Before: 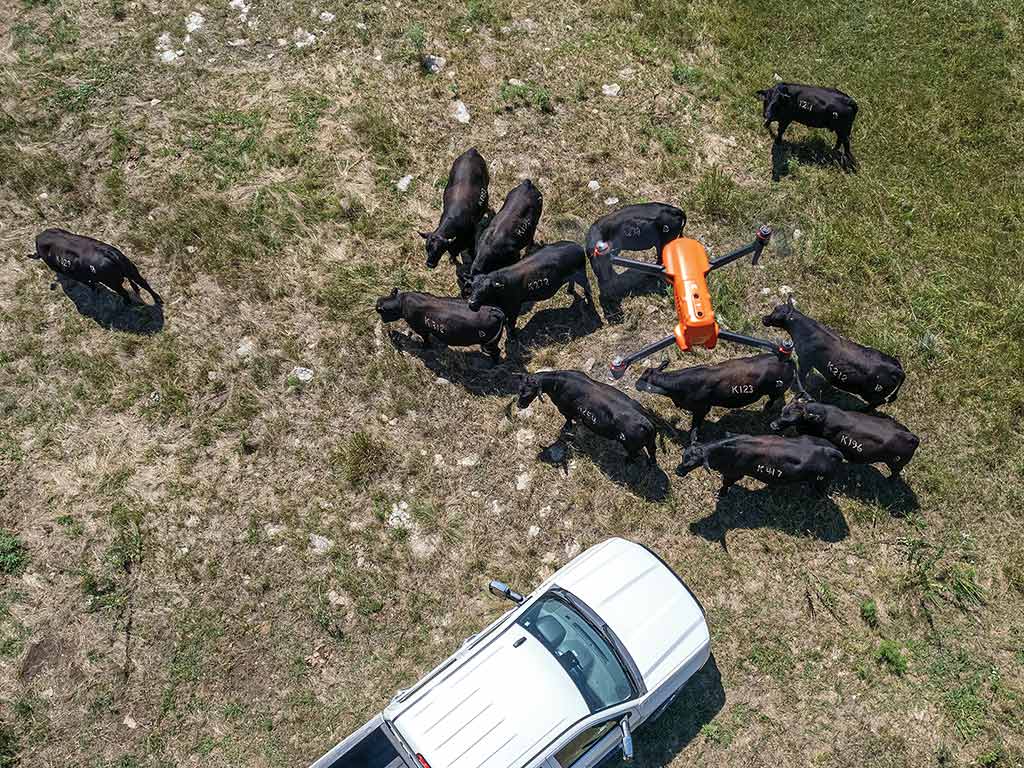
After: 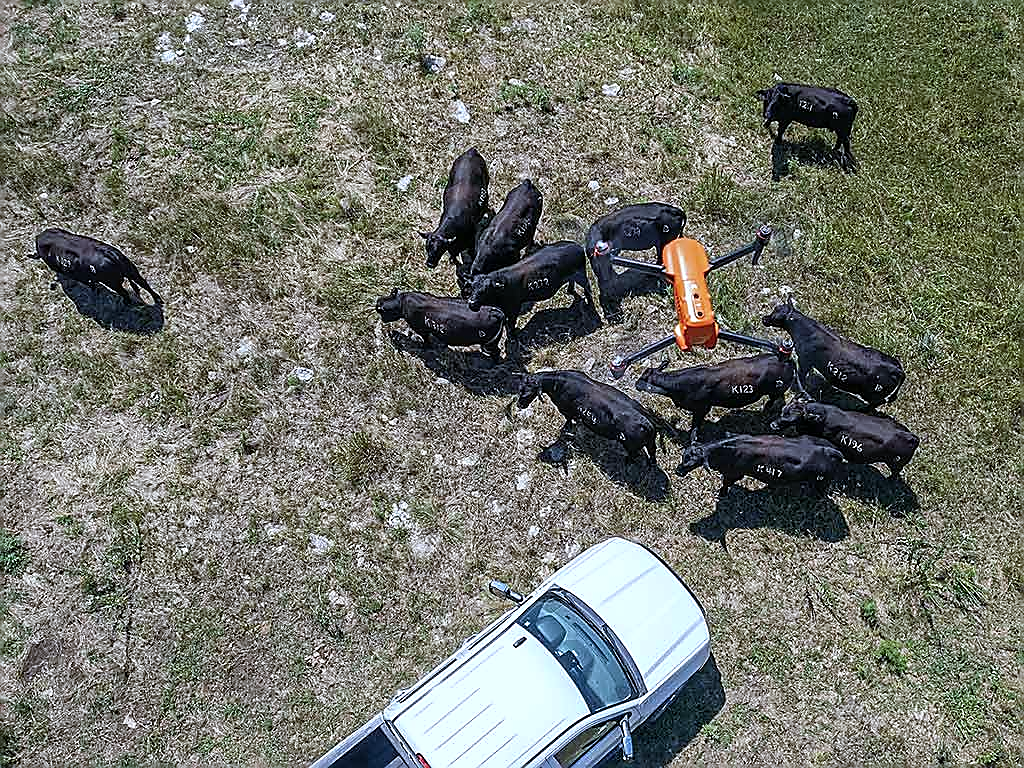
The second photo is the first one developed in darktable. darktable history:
sharpen: radius 1.4, amount 1.25, threshold 0.7
white balance: red 0.926, green 1.003, blue 1.133
